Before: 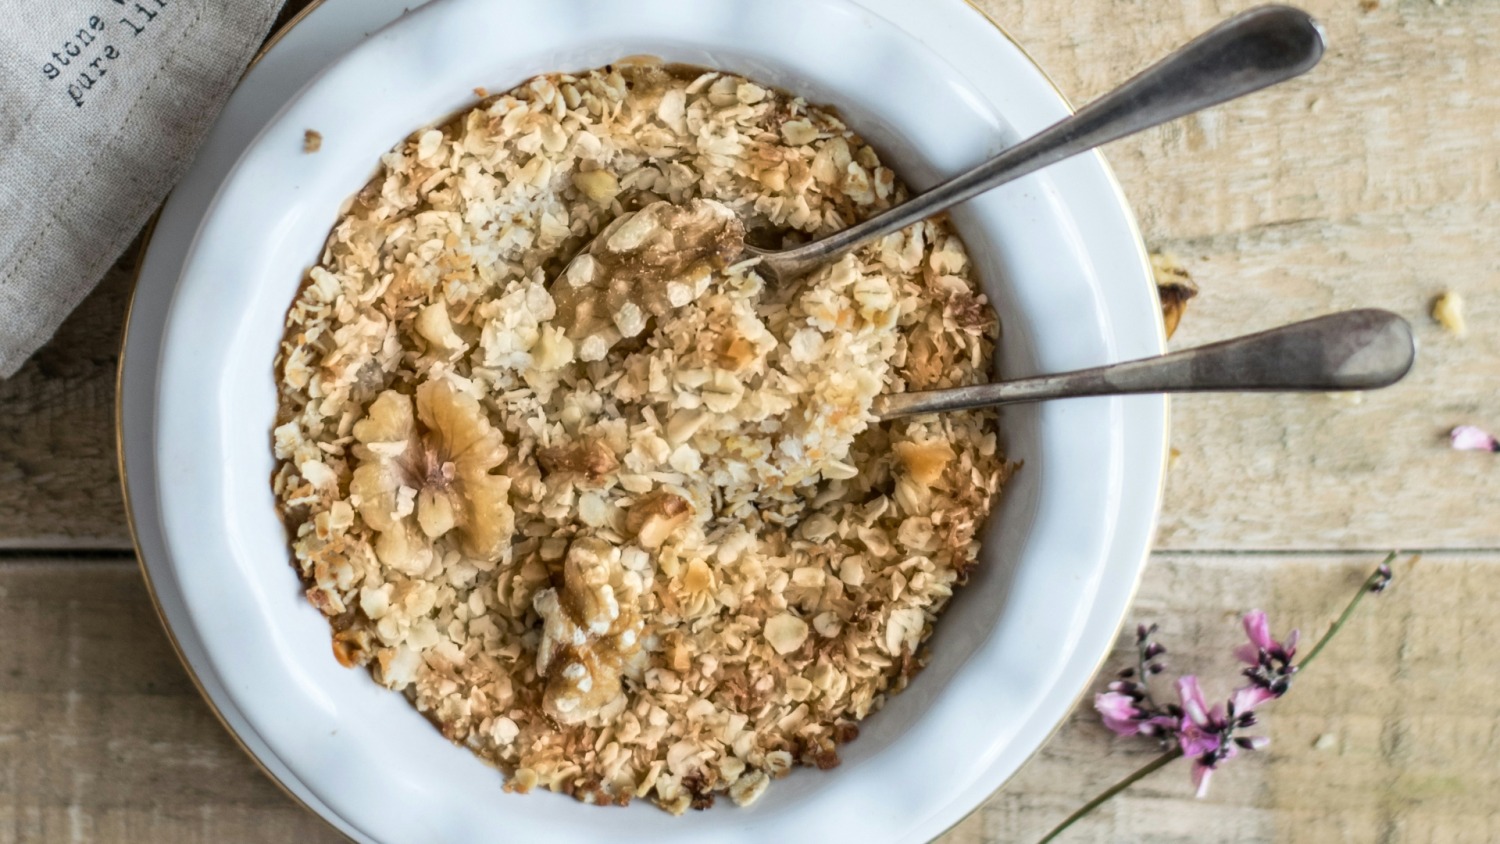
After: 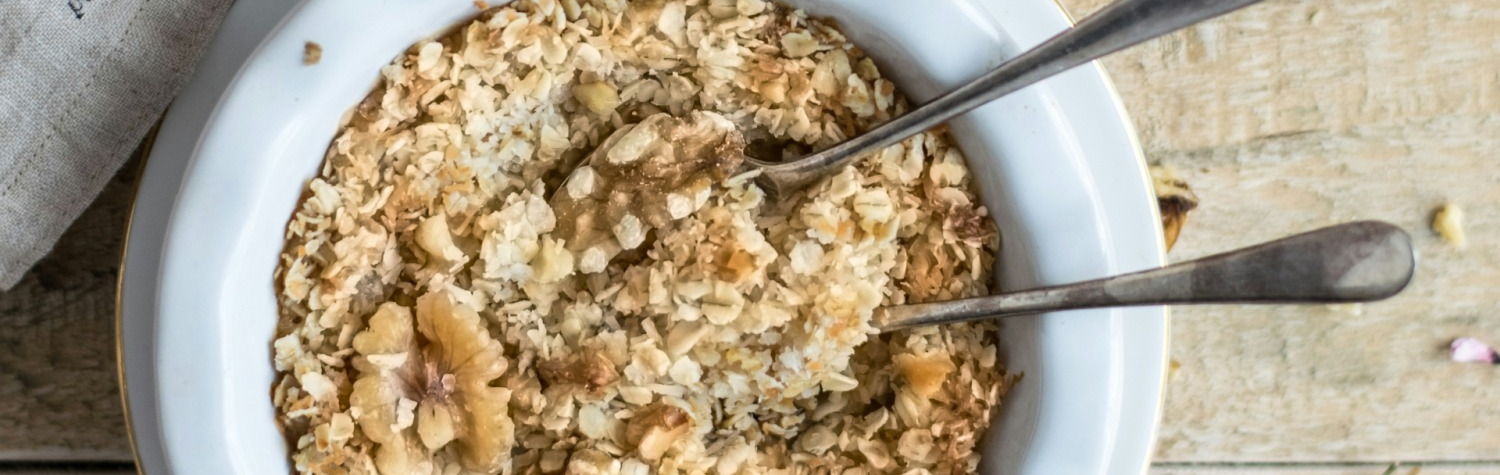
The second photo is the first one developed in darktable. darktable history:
crop and rotate: top 10.501%, bottom 33.105%
